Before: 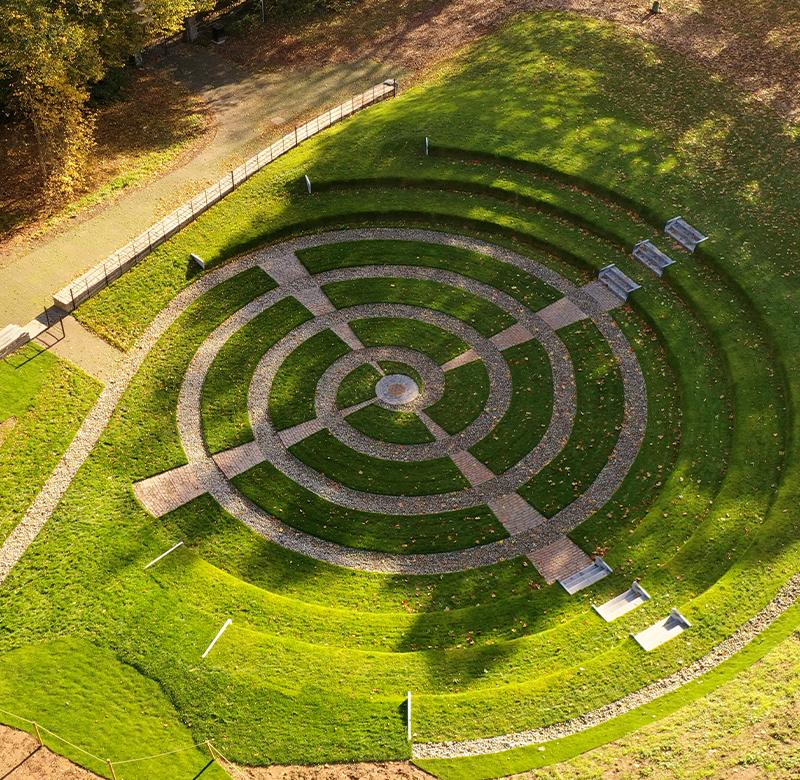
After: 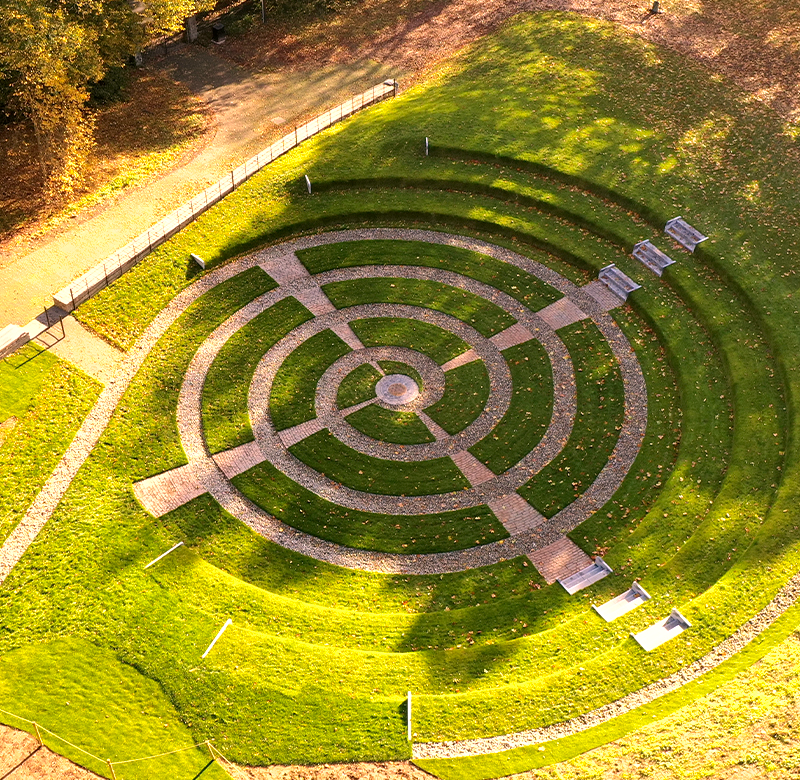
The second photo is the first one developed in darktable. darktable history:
color correction: highlights a* 12.5, highlights b* 5.62
shadows and highlights: shadows 10.61, white point adjustment 0.885, highlights -39.18
exposure: black level correction 0.001, exposure 0.677 EV, compensate highlight preservation false
